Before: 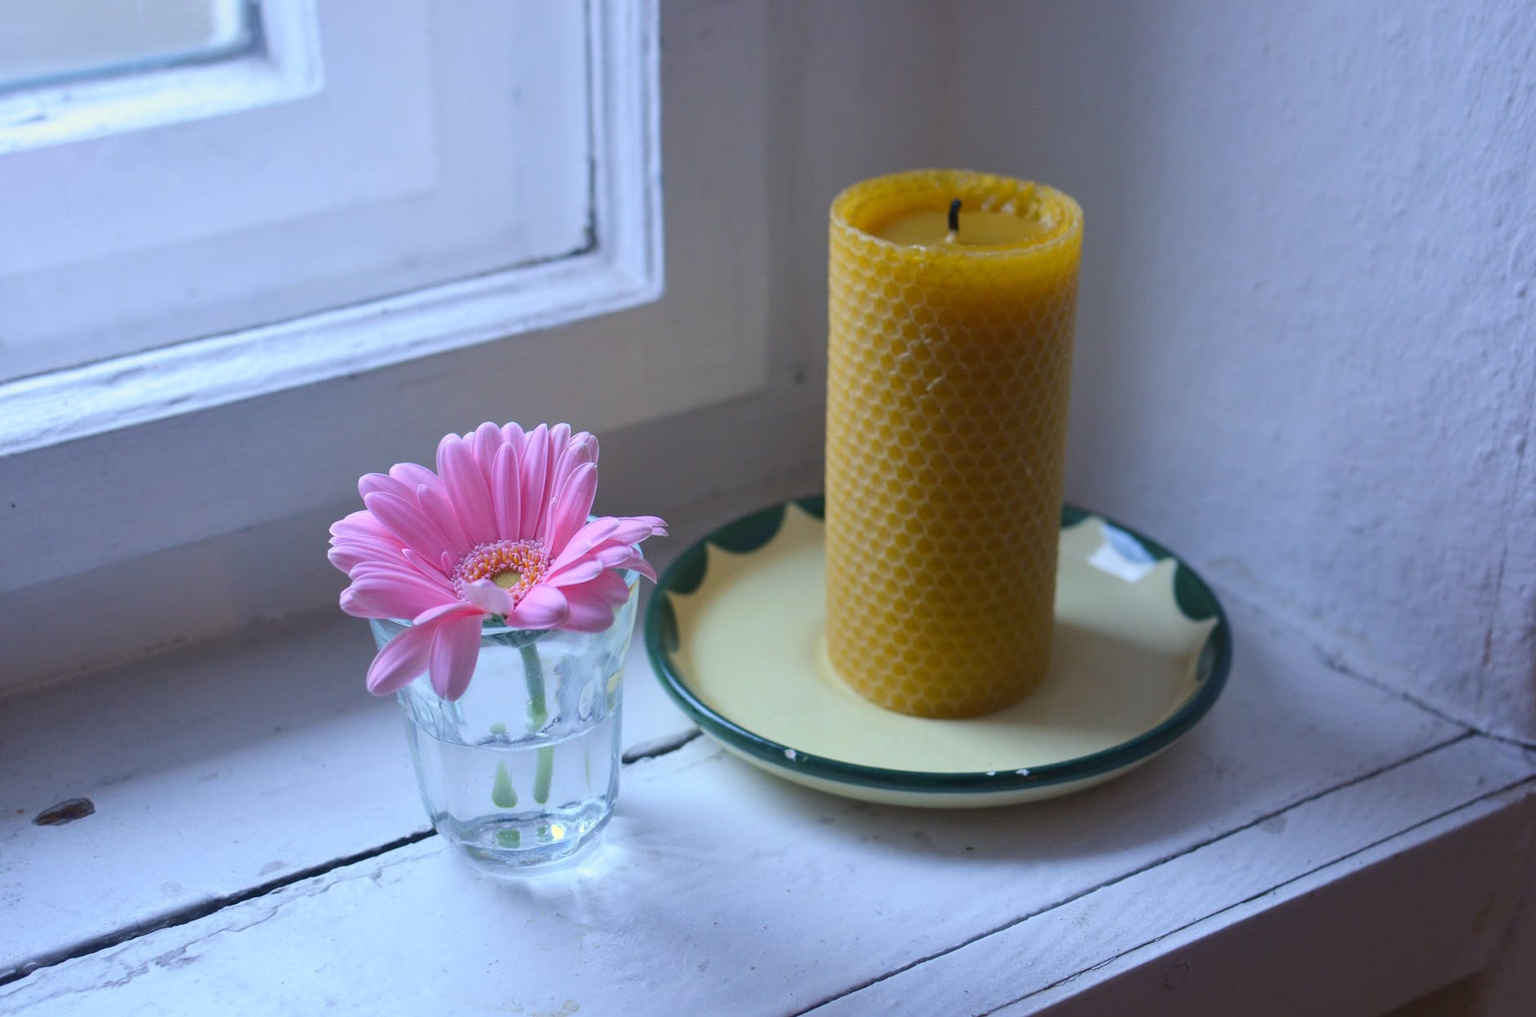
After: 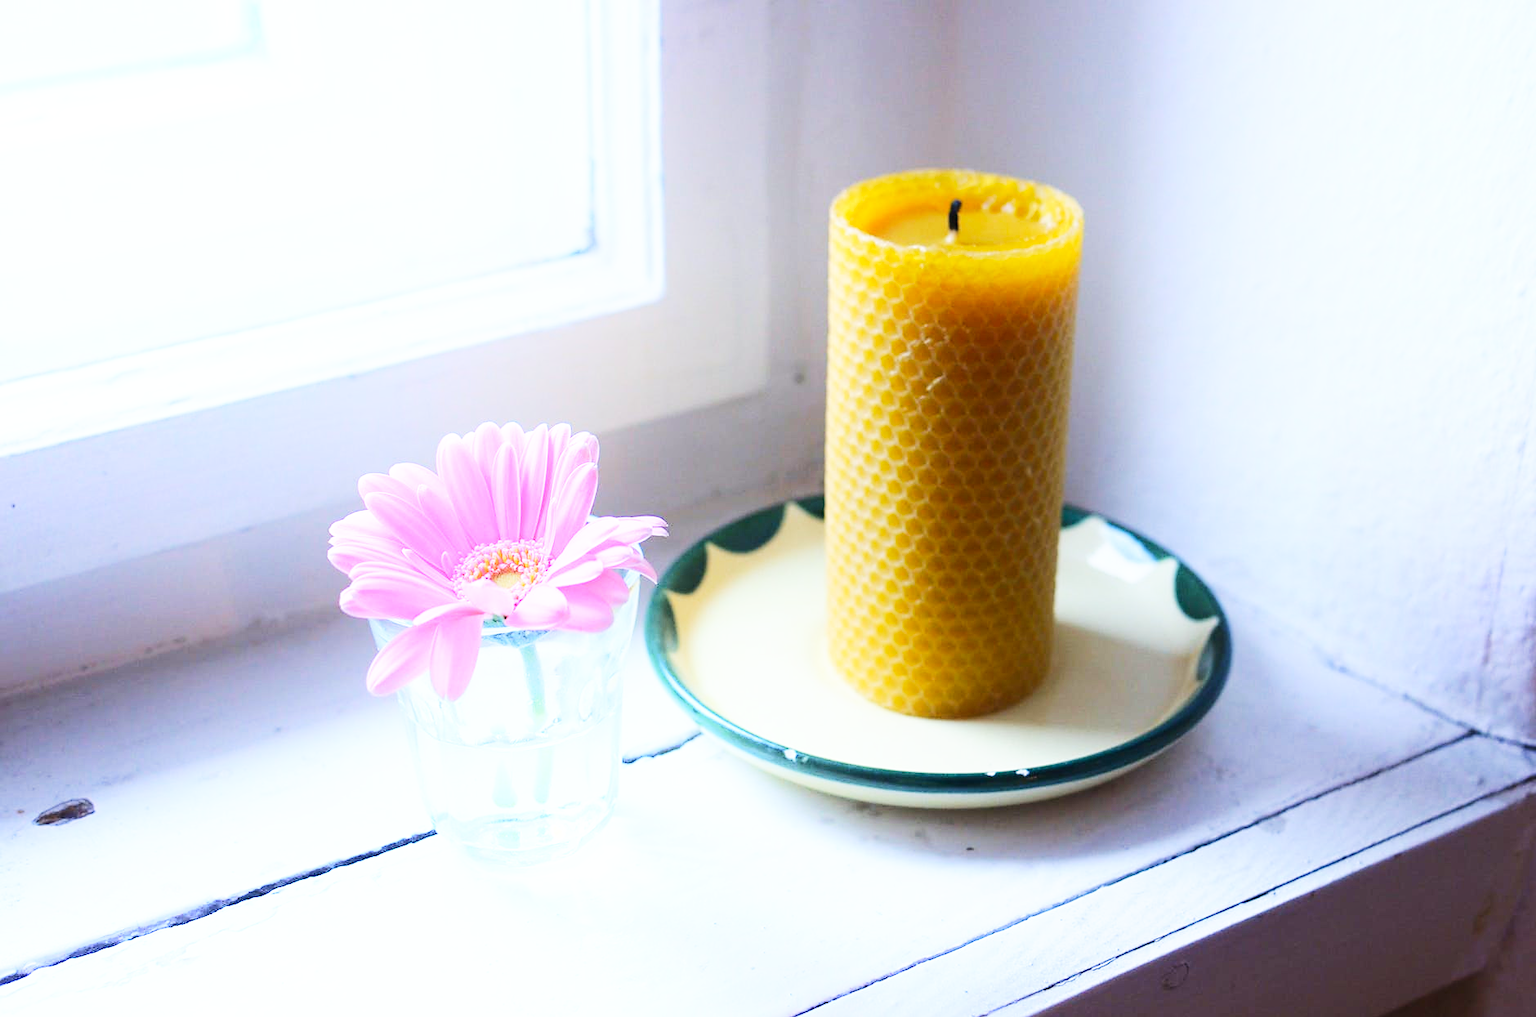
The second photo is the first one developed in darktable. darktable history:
exposure: exposure 0.171 EV, compensate exposure bias true, compensate highlight preservation false
base curve: curves: ch0 [(0, 0) (0.007, 0.004) (0.027, 0.03) (0.046, 0.07) (0.207, 0.54) (0.442, 0.872) (0.673, 0.972) (1, 1)], preserve colors none
shadows and highlights: shadows -38.39, highlights 62.49, soften with gaussian
sharpen: radius 1.878, amount 0.406, threshold 1.668
